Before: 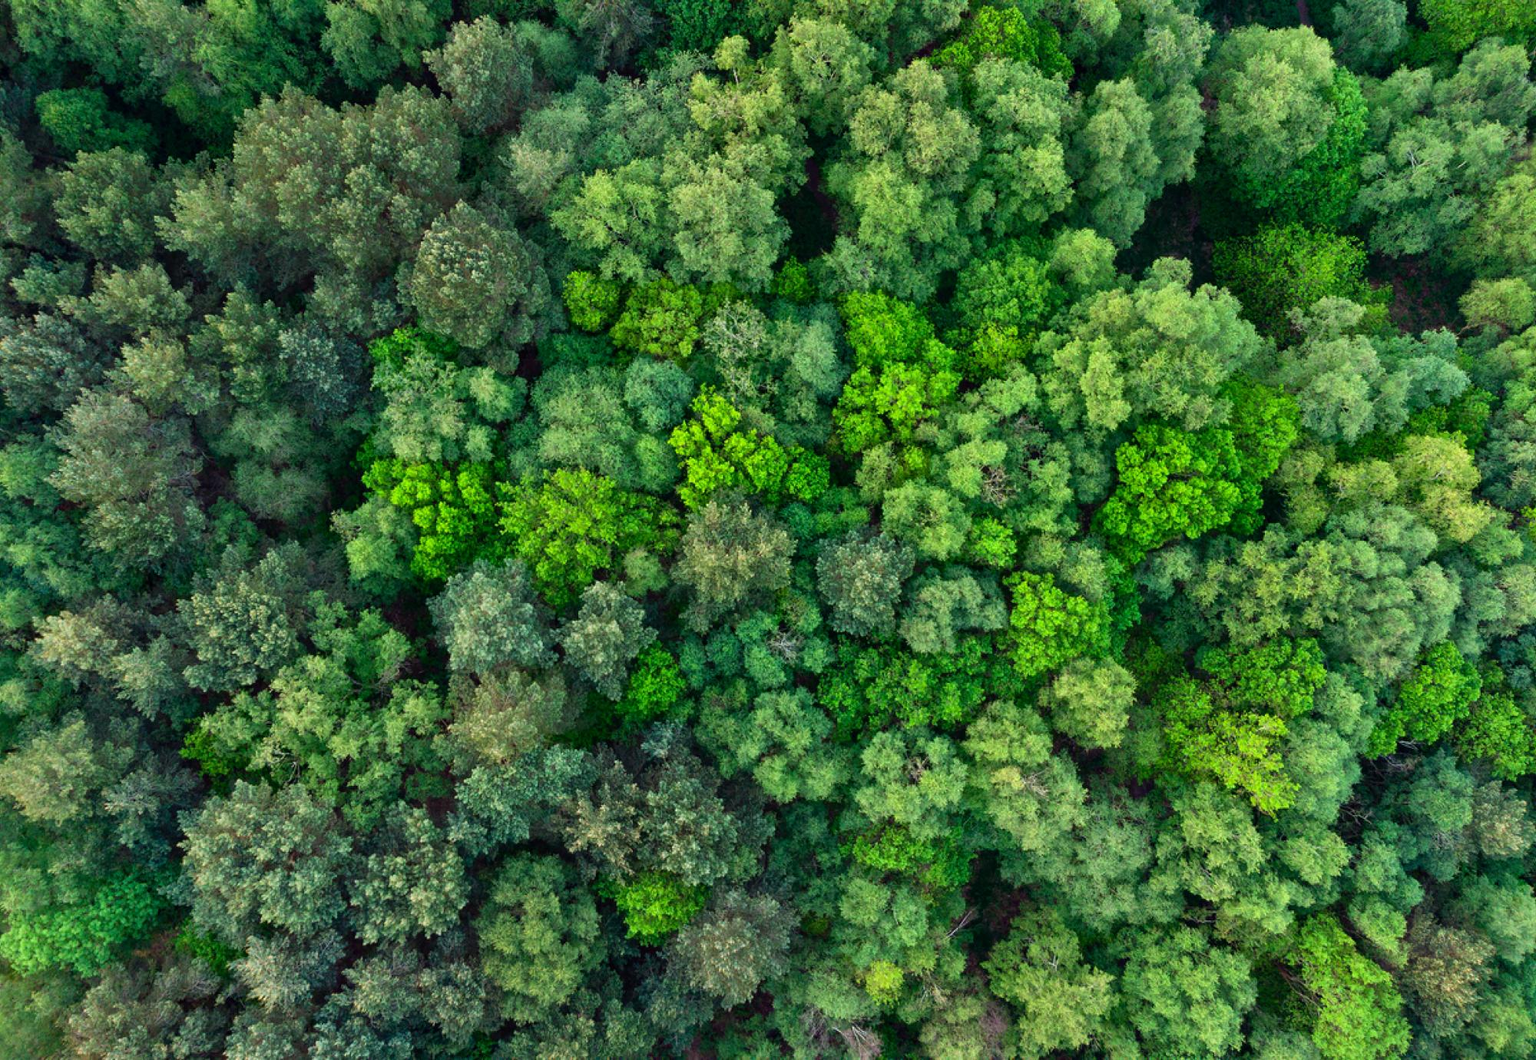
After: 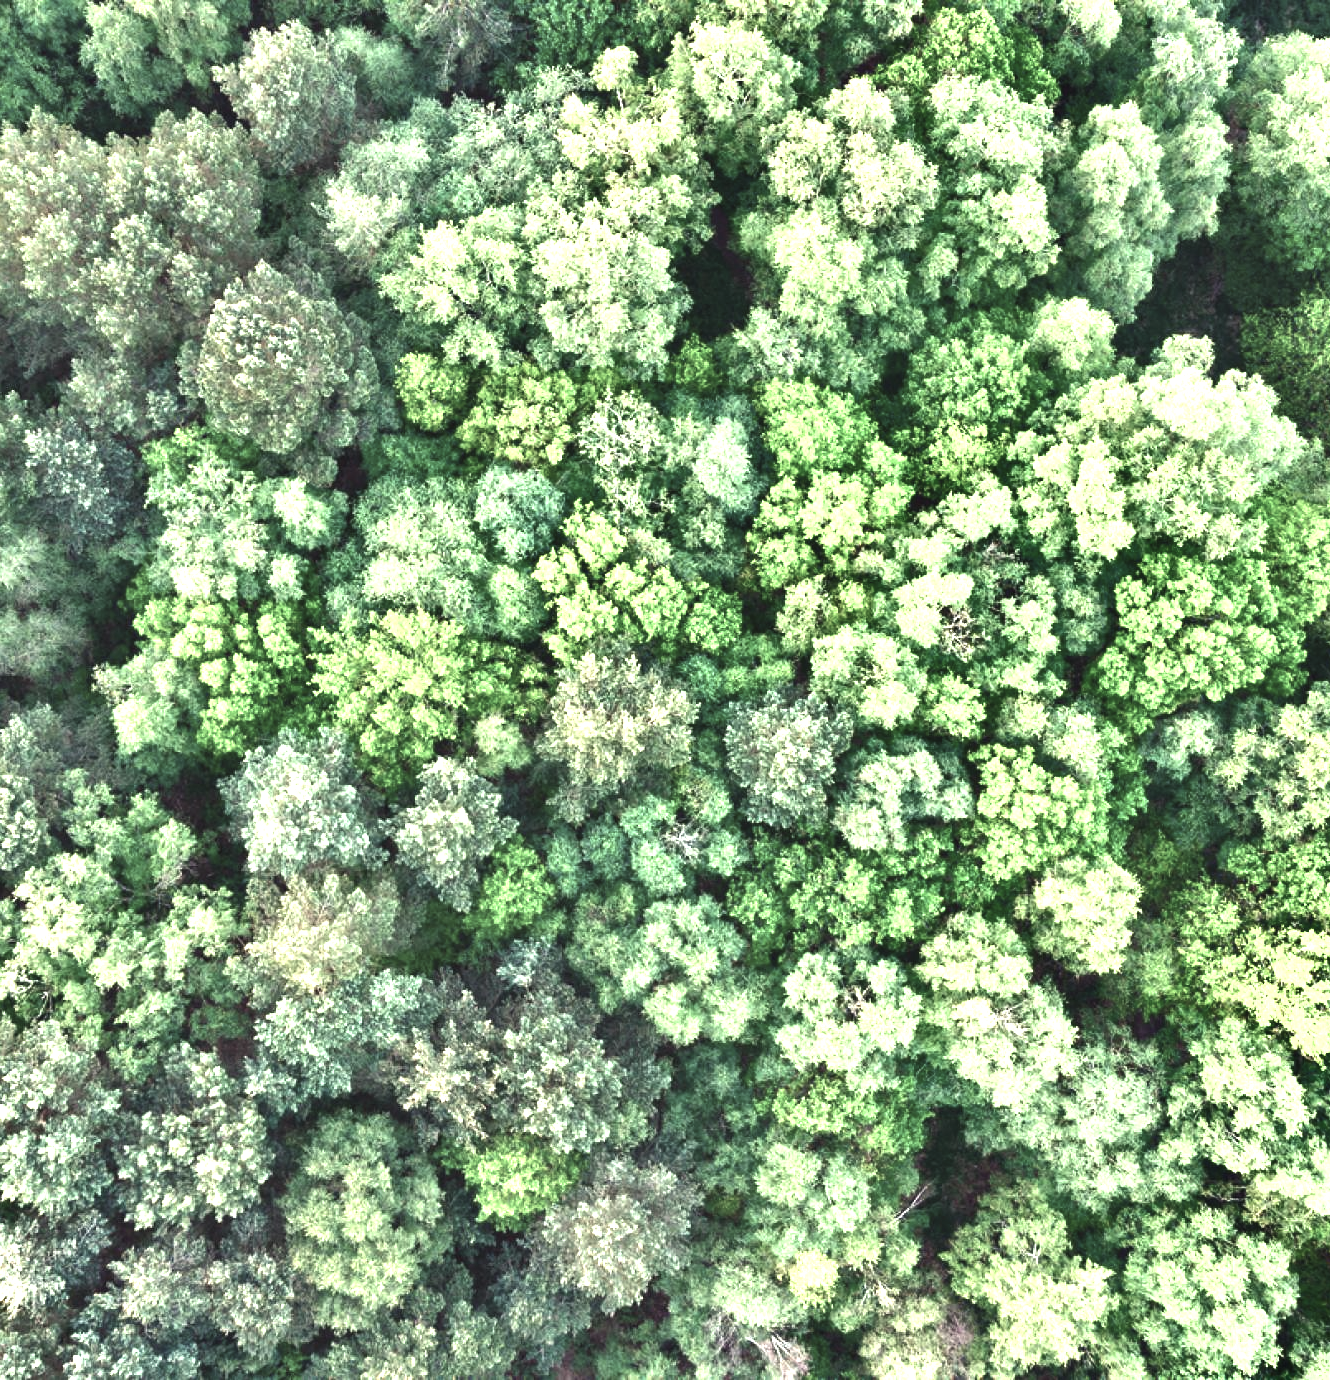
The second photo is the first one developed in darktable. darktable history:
shadows and highlights: soften with gaussian
exposure: black level correction 0, exposure 1.199 EV, compensate highlight preservation false
crop: left 16.933%, right 16.542%
color balance rgb: highlights gain › chroma 2.023%, highlights gain › hue 73.99°, global offset › luminance 0.496%, perceptual saturation grading › global saturation -27.413%, perceptual brilliance grading › global brilliance 24.382%
contrast brightness saturation: contrast -0.052, saturation -0.398
